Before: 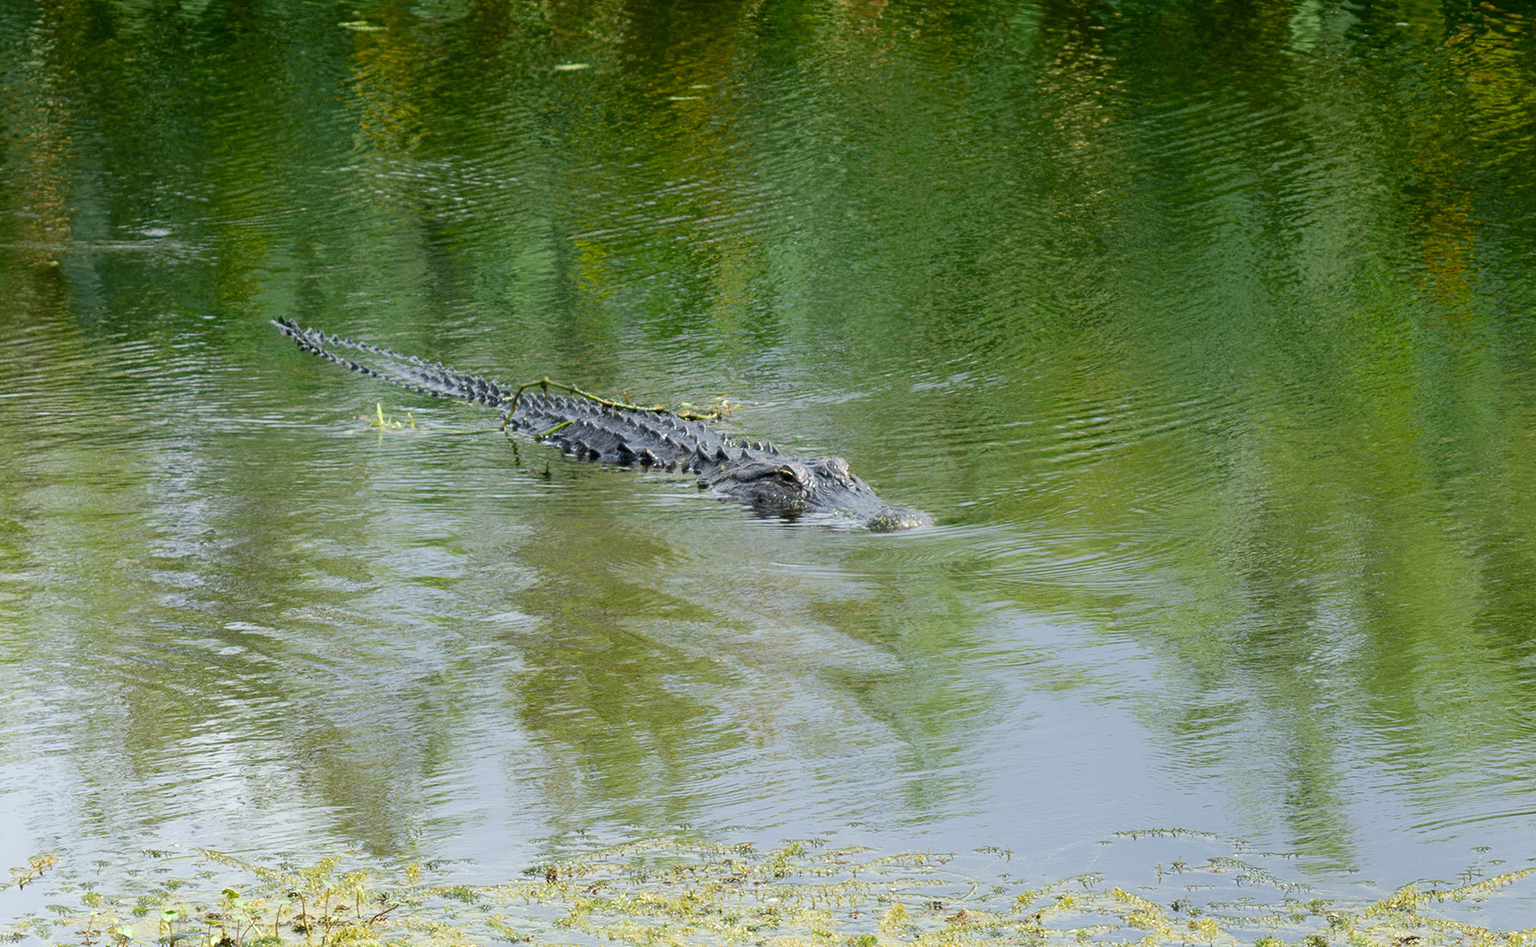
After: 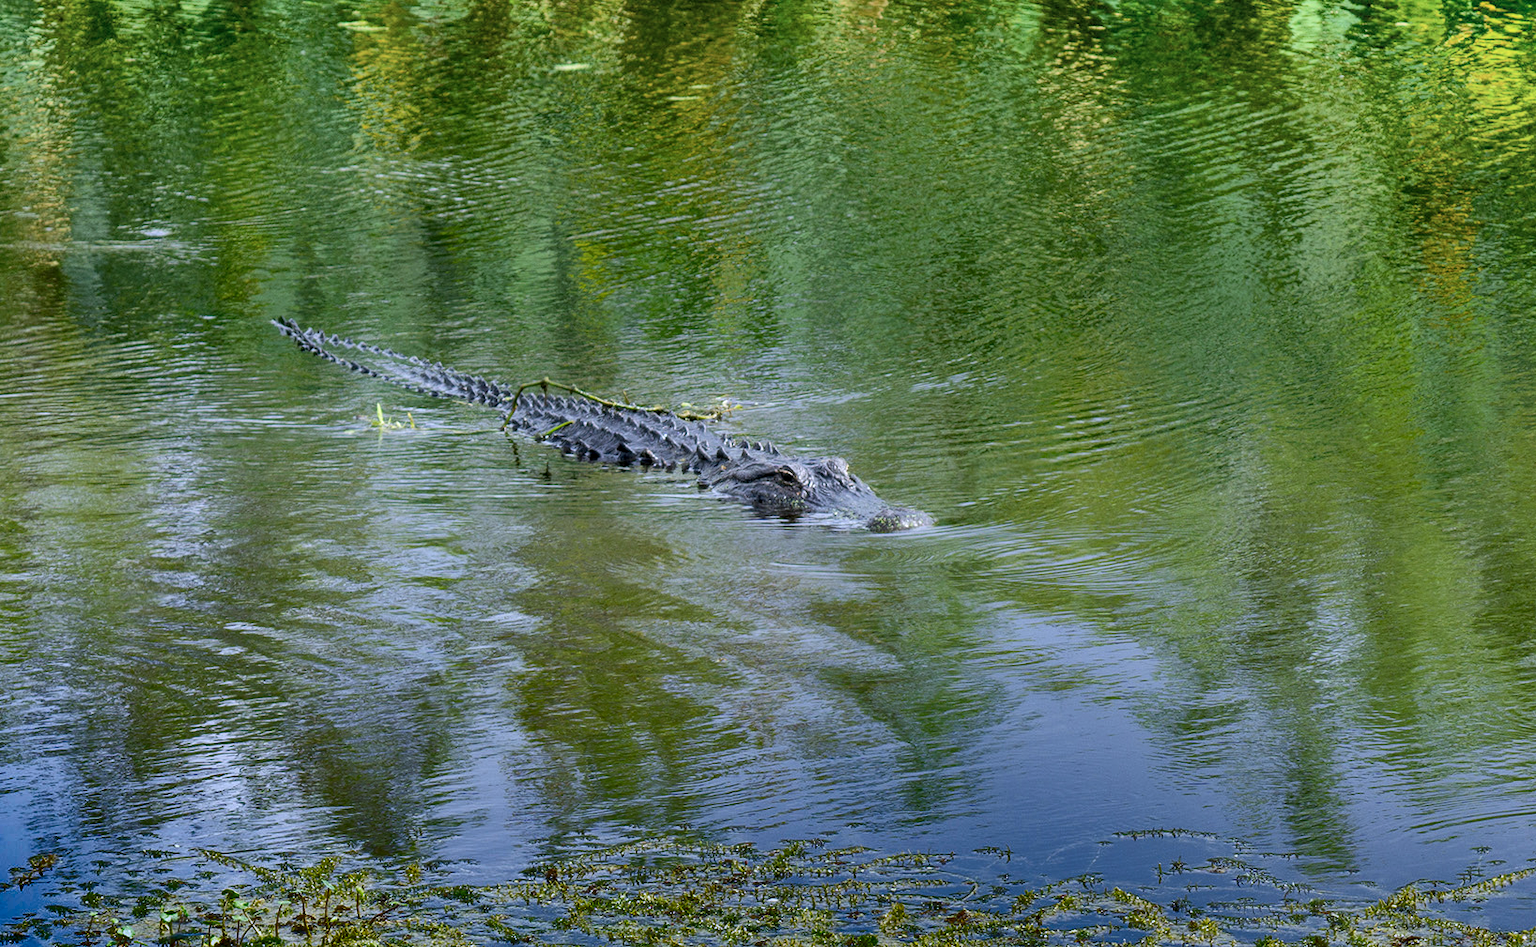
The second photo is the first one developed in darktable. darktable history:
shadows and highlights: radius 123.98, shadows 100, white point adjustment -3, highlights -100, highlights color adjustment 89.84%, soften with gaussian
white balance: red 0.967, blue 1.119, emerald 0.756
local contrast: on, module defaults
